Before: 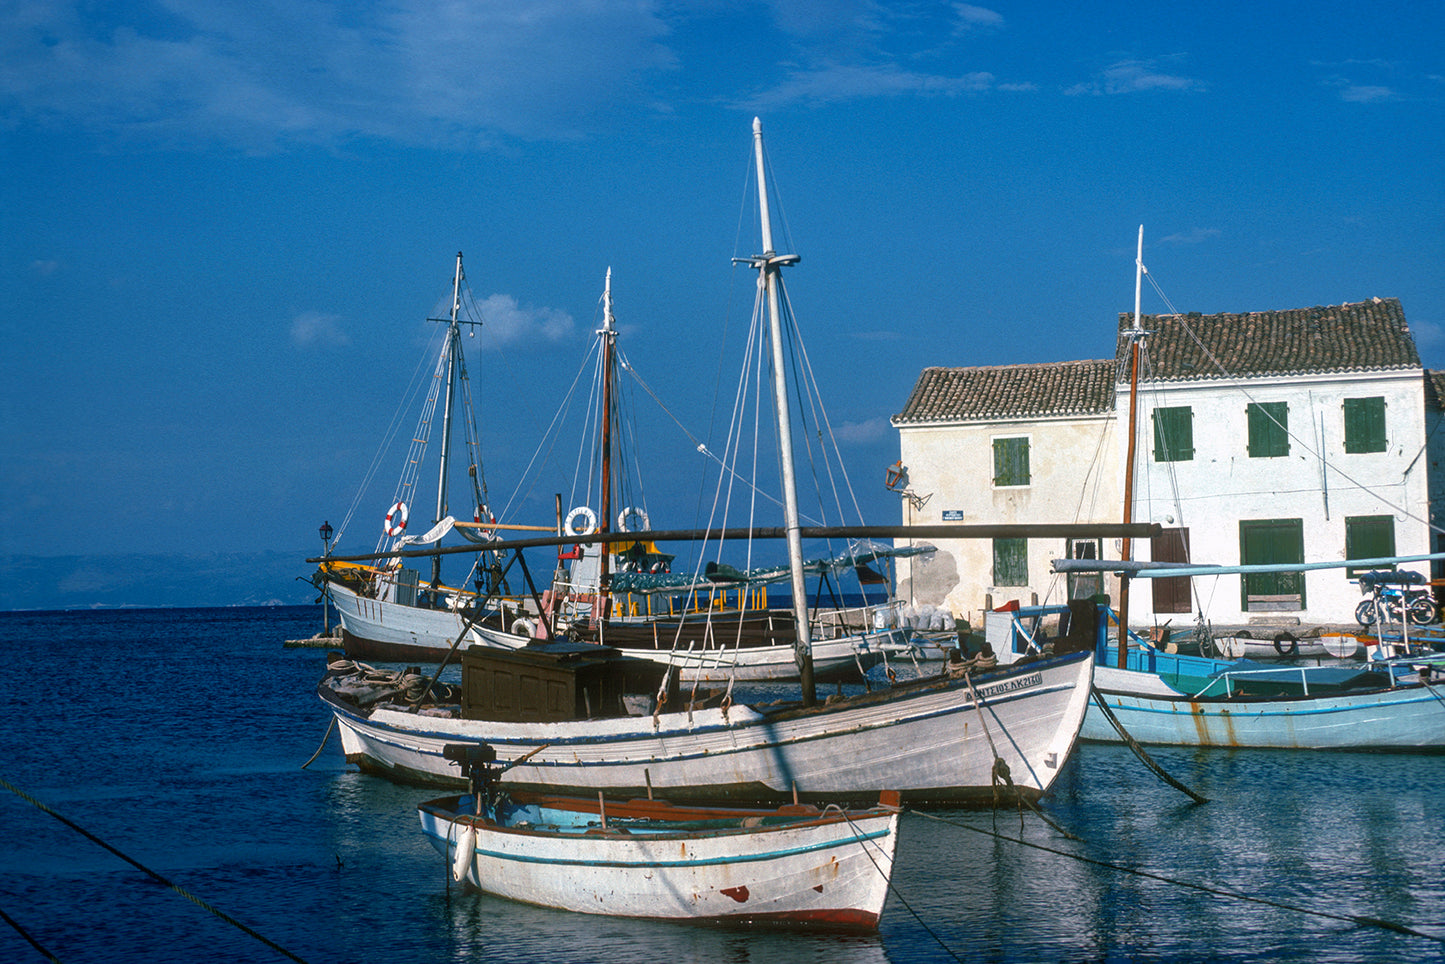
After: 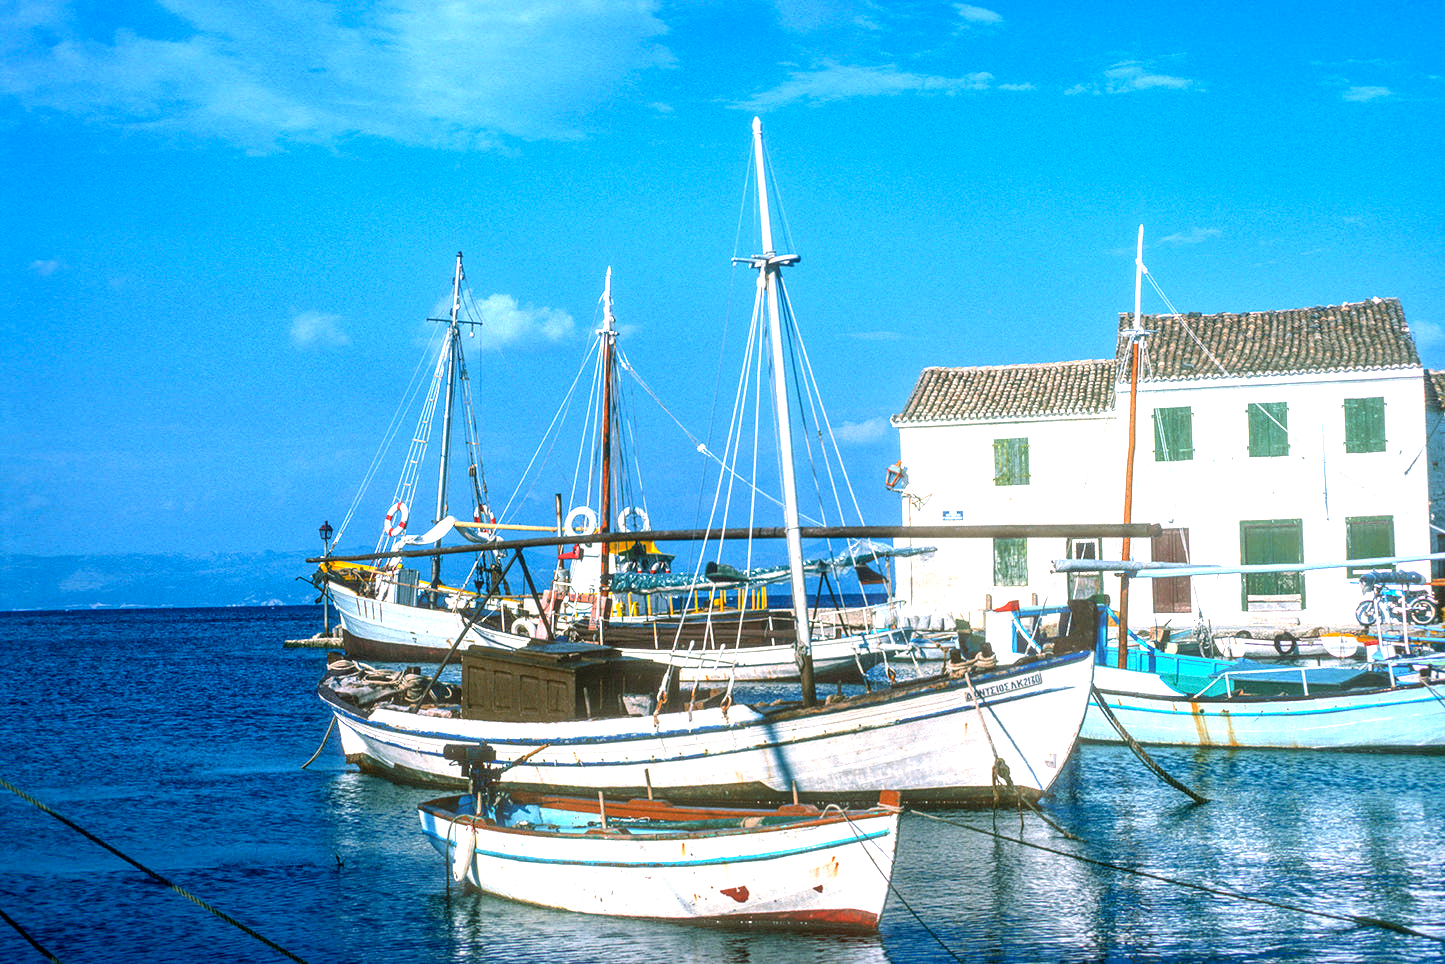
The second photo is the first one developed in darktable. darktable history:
local contrast: on, module defaults
exposure: black level correction 0, exposure 1.45 EV, compensate exposure bias true, compensate highlight preservation false
contrast brightness saturation: contrast 0.1, brightness 0.03, saturation 0.09
